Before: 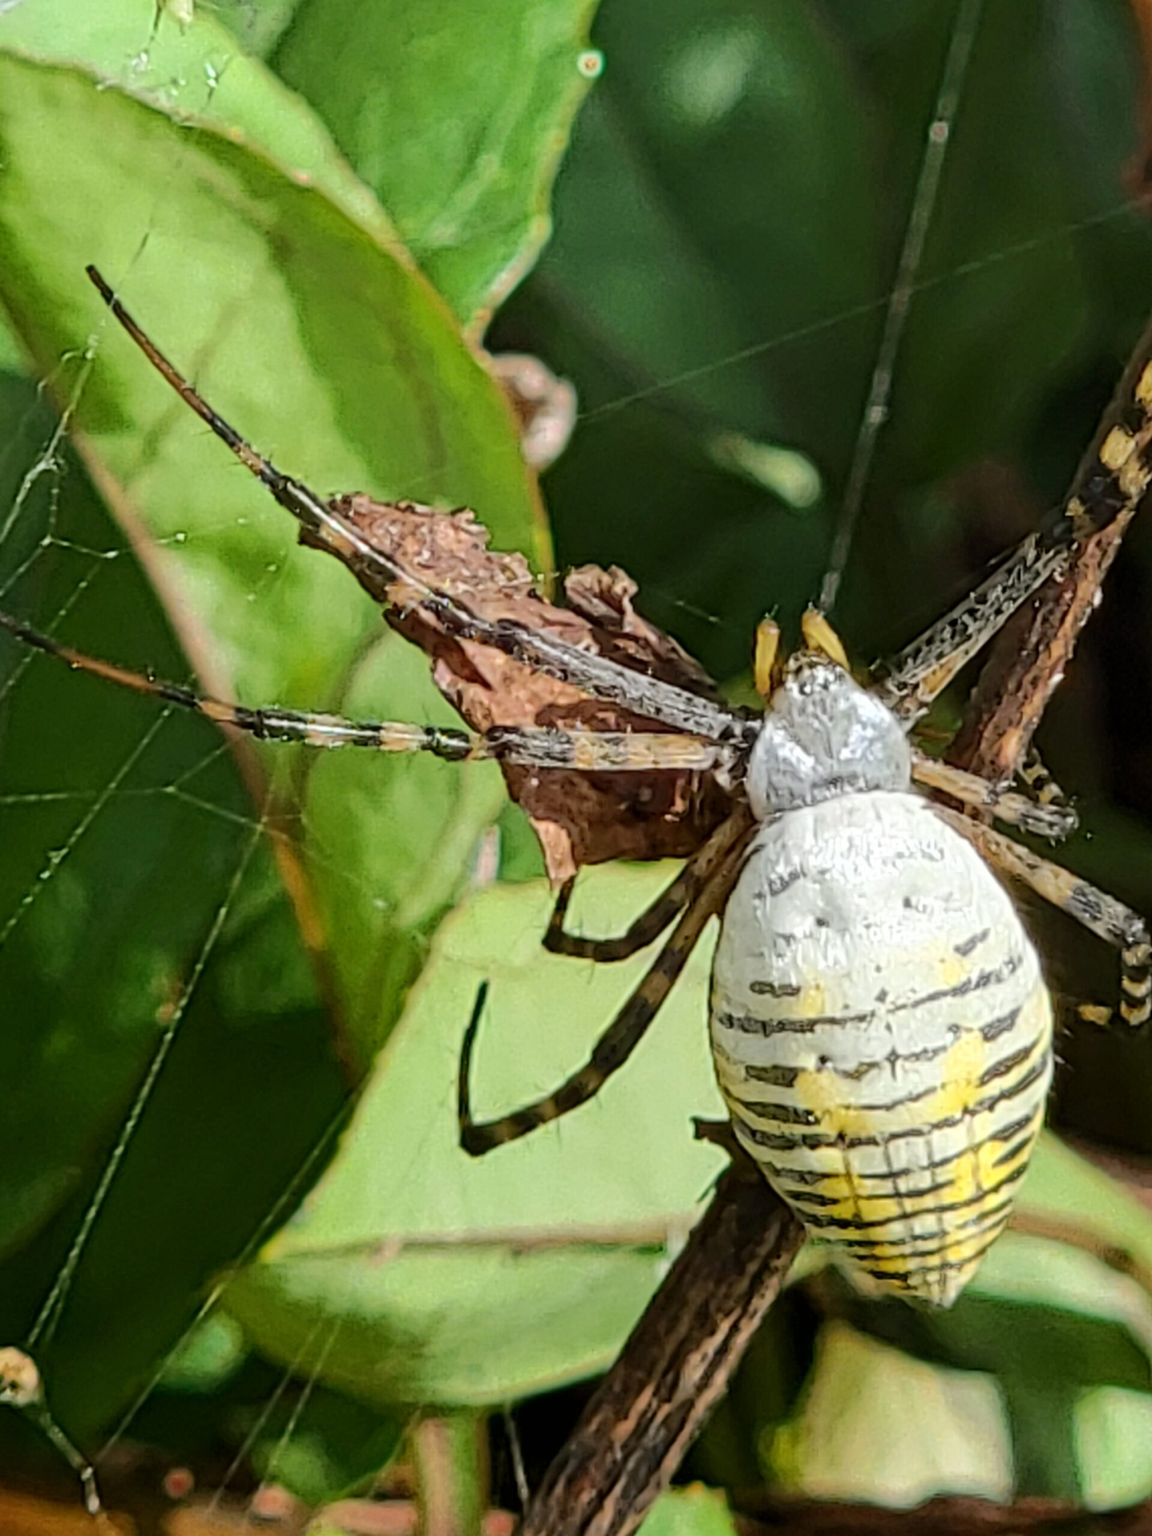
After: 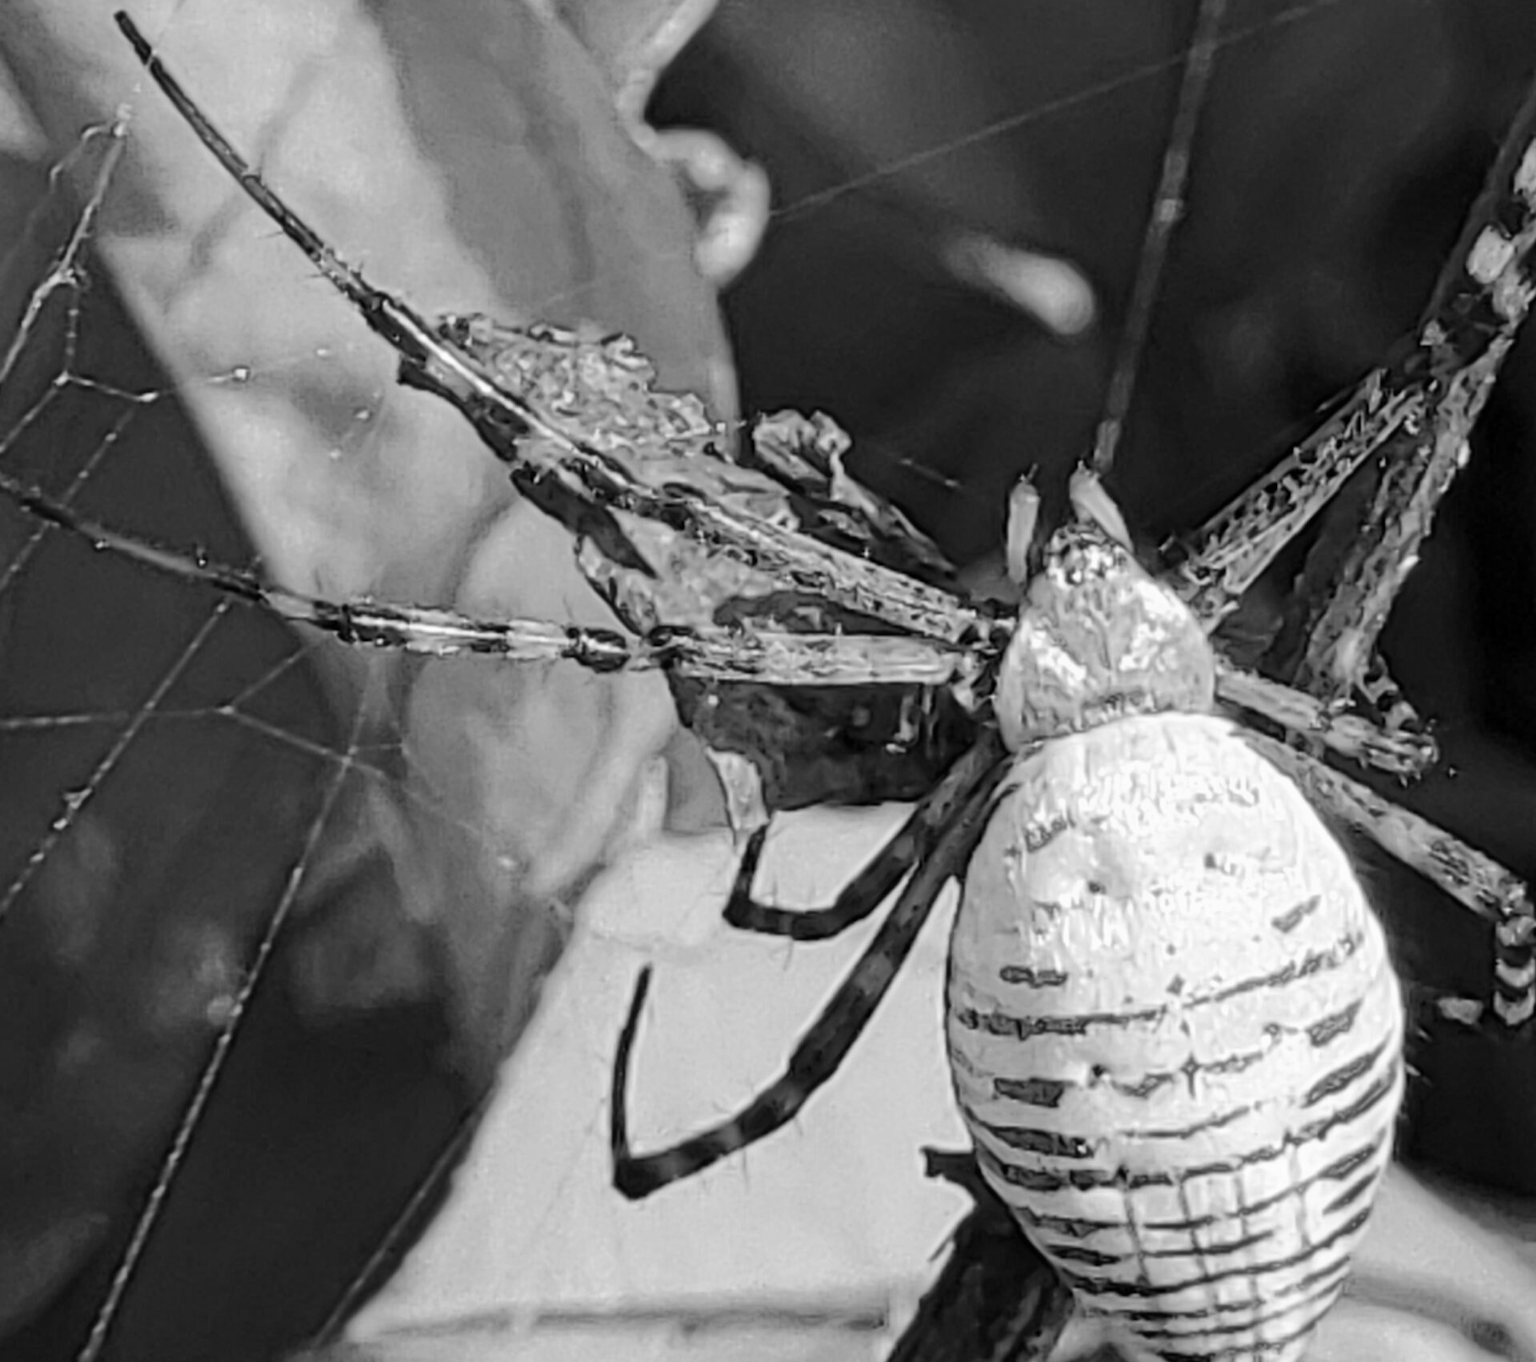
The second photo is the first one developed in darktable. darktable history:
monochrome: a -6.99, b 35.61, size 1.4
crop: top 16.727%, bottom 16.727%
